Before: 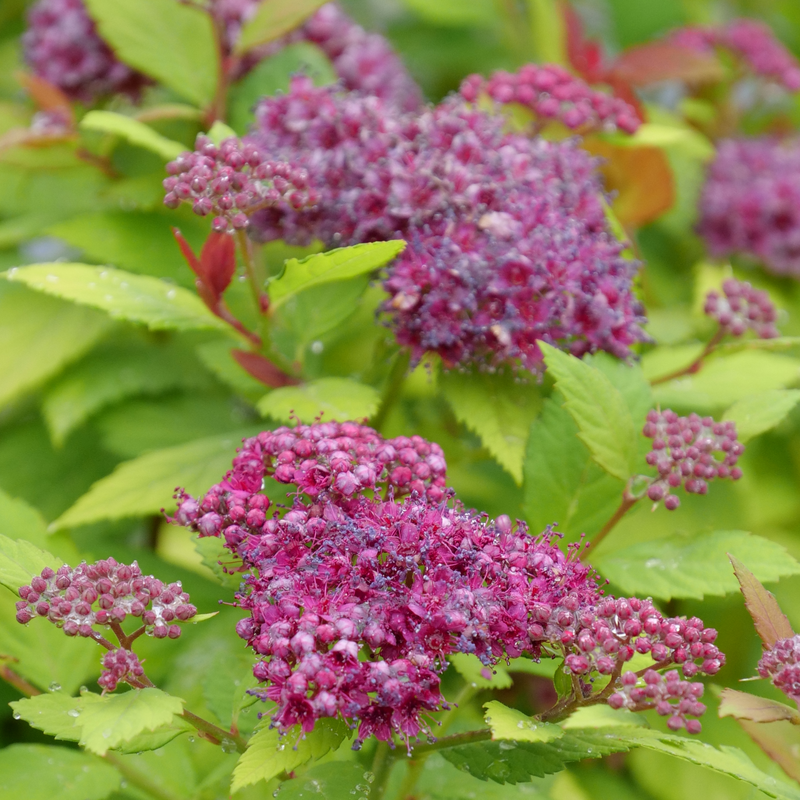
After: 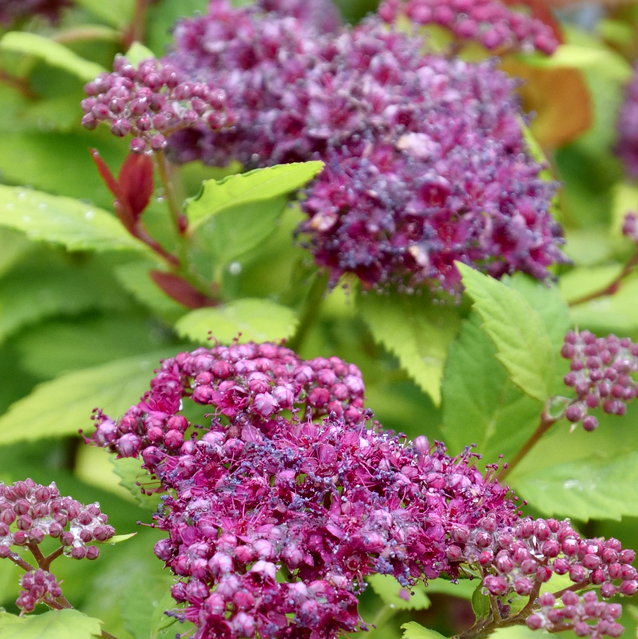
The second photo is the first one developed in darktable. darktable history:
crop and rotate: left 10.265%, top 10.035%, right 9.913%, bottom 10.047%
local contrast: mode bilateral grid, contrast 25, coarseness 48, detail 152%, midtone range 0.2
color calibration: illuminant as shot in camera, x 0.358, y 0.373, temperature 4628.91 K
